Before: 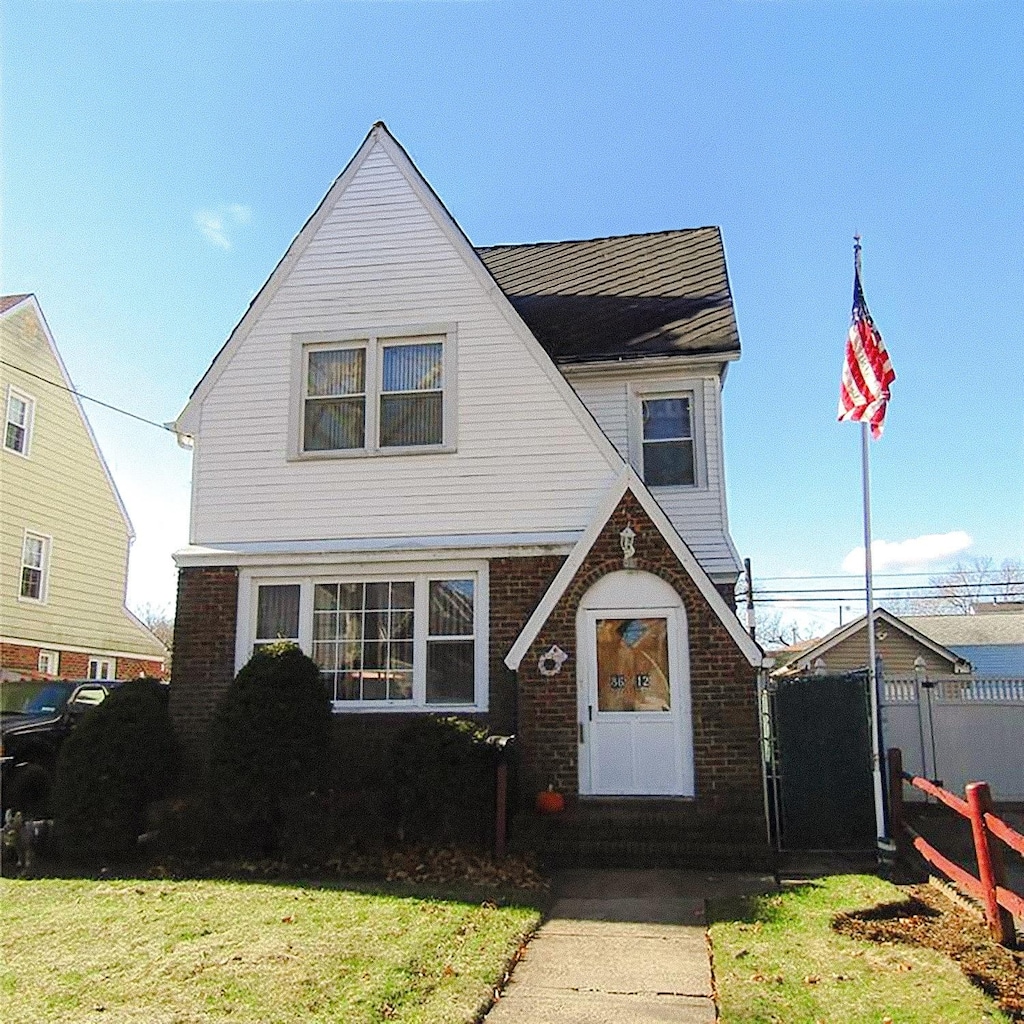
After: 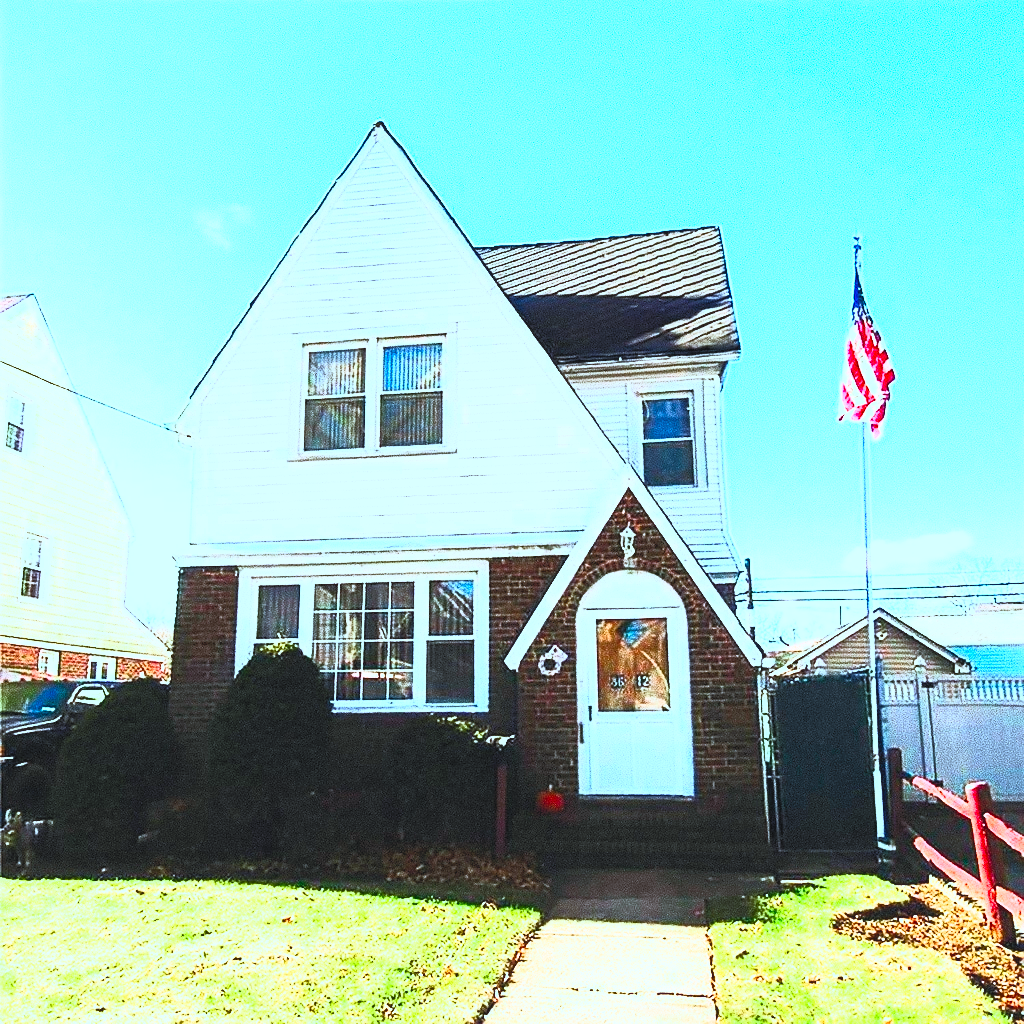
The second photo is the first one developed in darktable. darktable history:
sharpen: amount 0.205
color correction: highlights a* -9.5, highlights b* -23.69
filmic rgb: black relative exposure -11.32 EV, white relative exposure 3.25 EV, hardness 6.82, preserve chrominance RGB euclidean norm, color science v5 (2021), contrast in shadows safe, contrast in highlights safe
contrast brightness saturation: contrast 0.998, brightness 0.993, saturation 0.986
